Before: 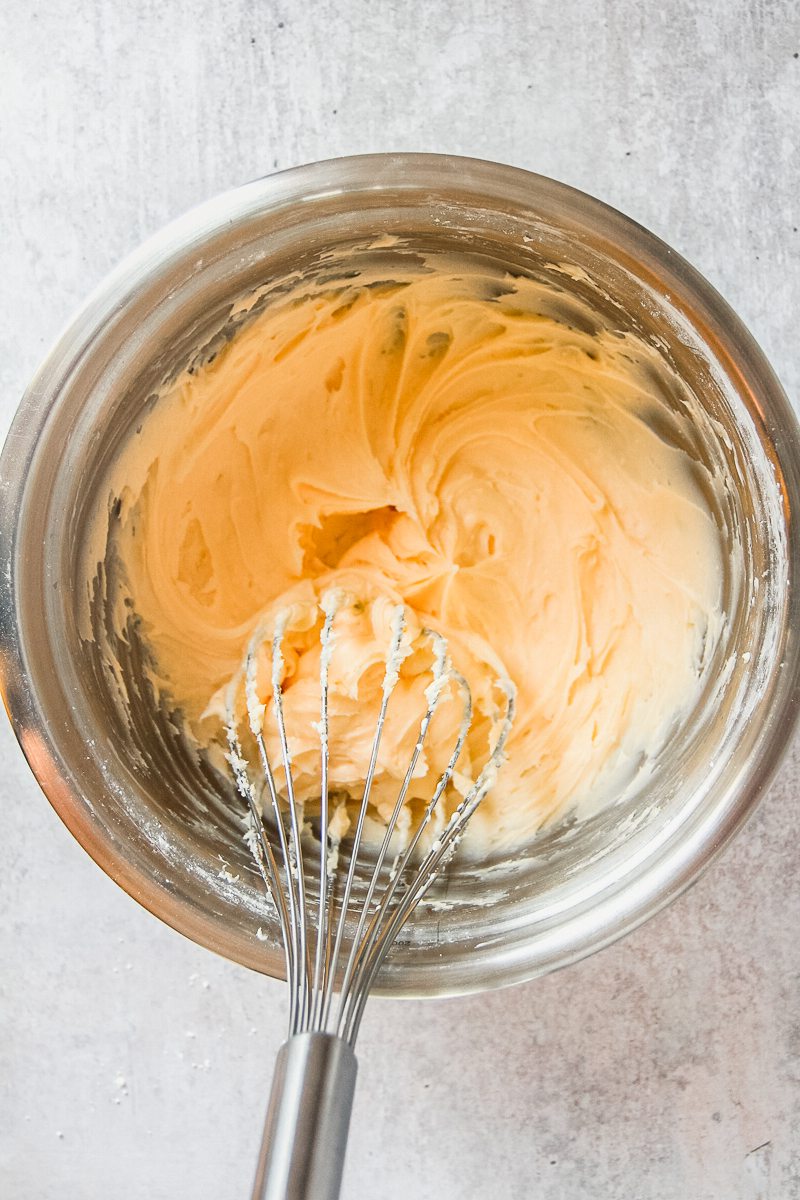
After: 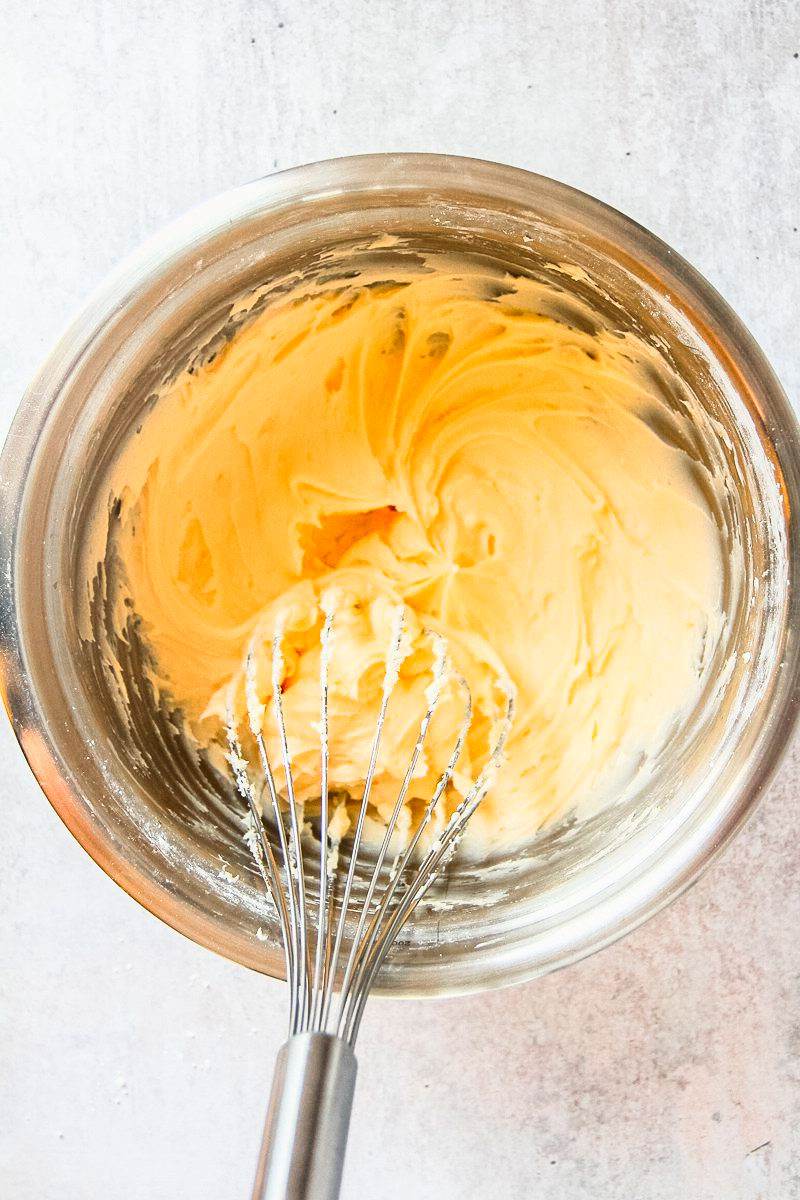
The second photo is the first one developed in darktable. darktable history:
contrast brightness saturation: contrast 0.232, brightness 0.107, saturation 0.293
